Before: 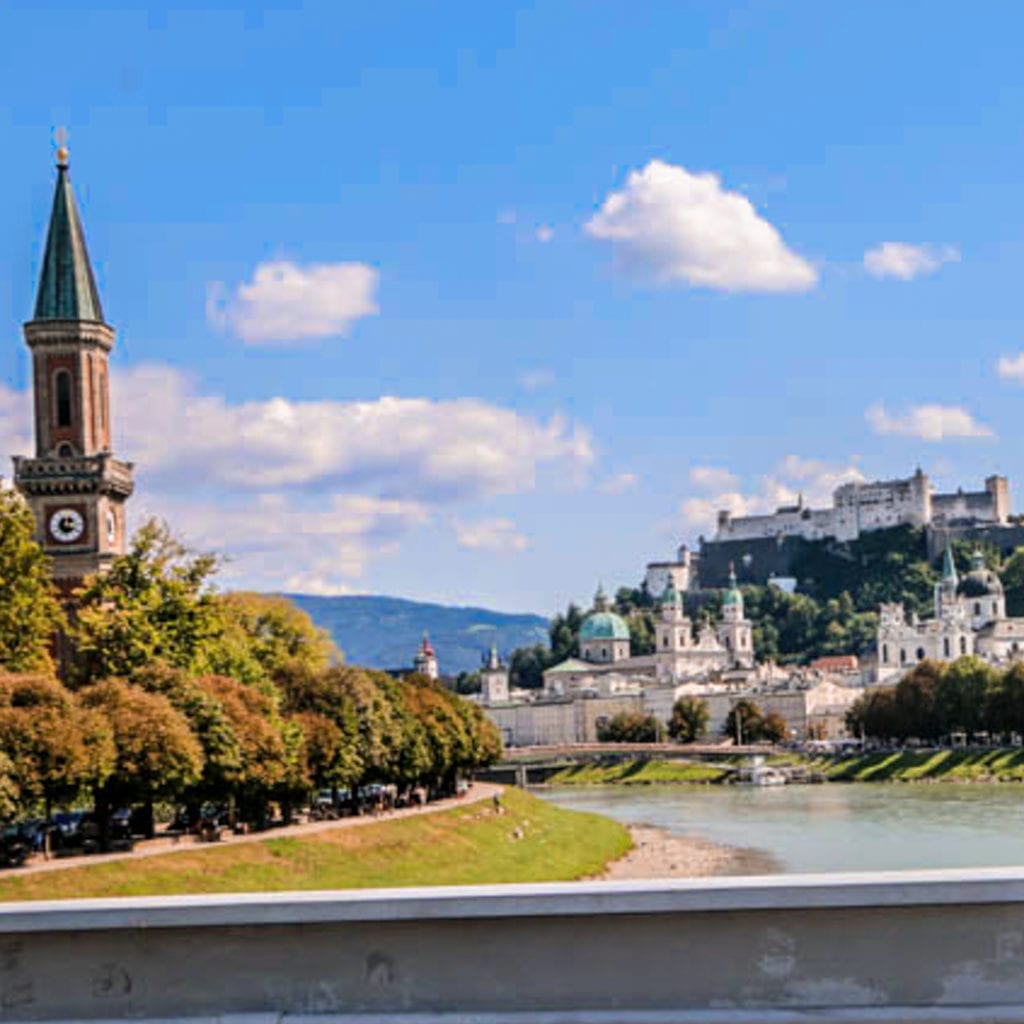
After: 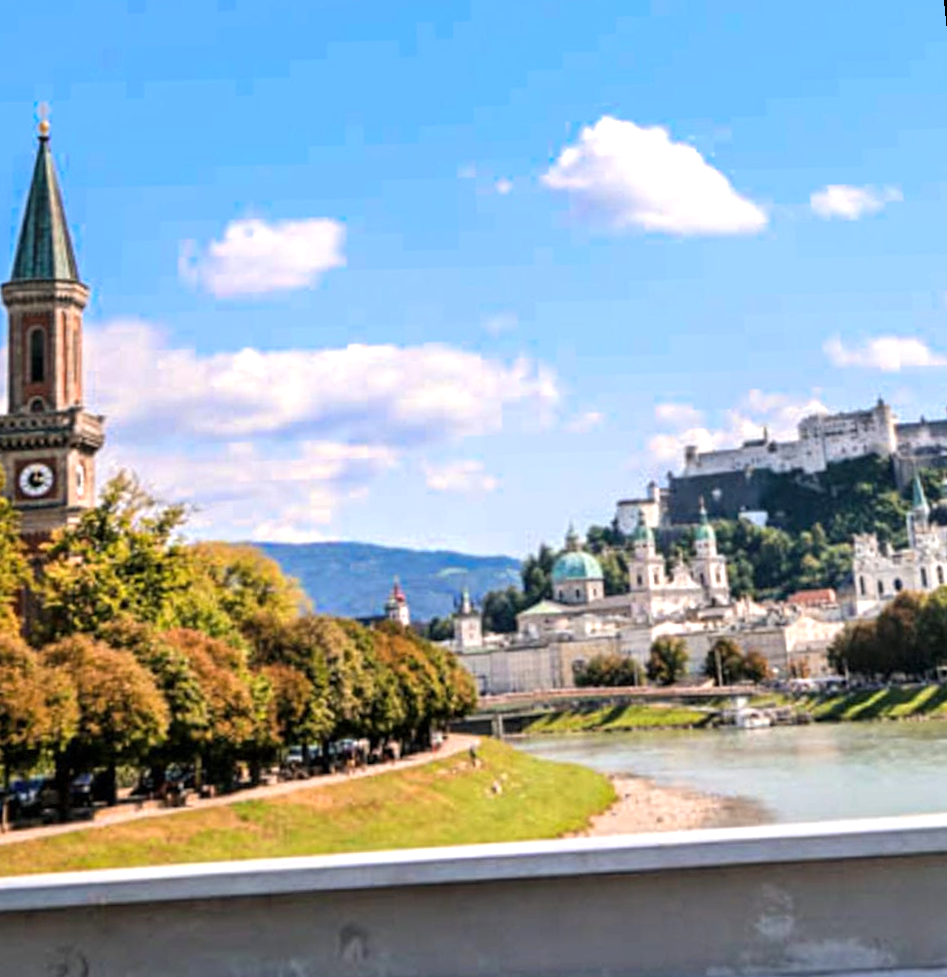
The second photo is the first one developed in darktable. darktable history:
rotate and perspective: rotation -1.68°, lens shift (vertical) -0.146, crop left 0.049, crop right 0.912, crop top 0.032, crop bottom 0.96
exposure: exposure 0.507 EV, compensate highlight preservation false
